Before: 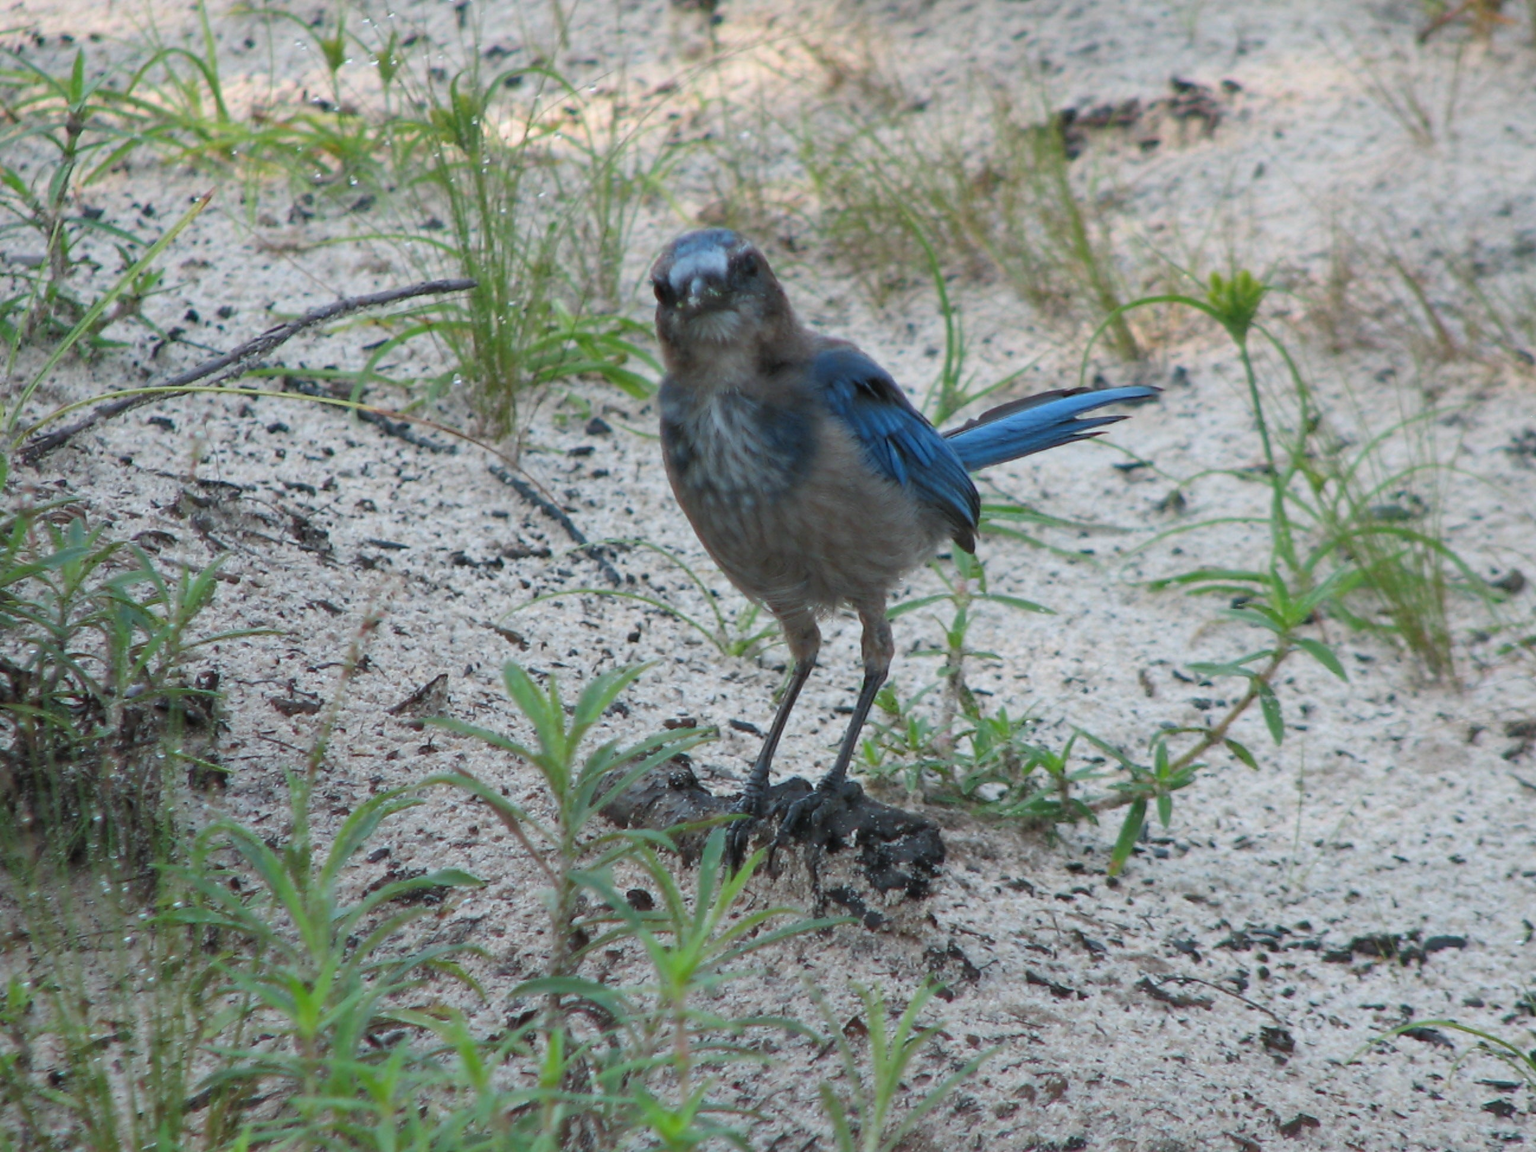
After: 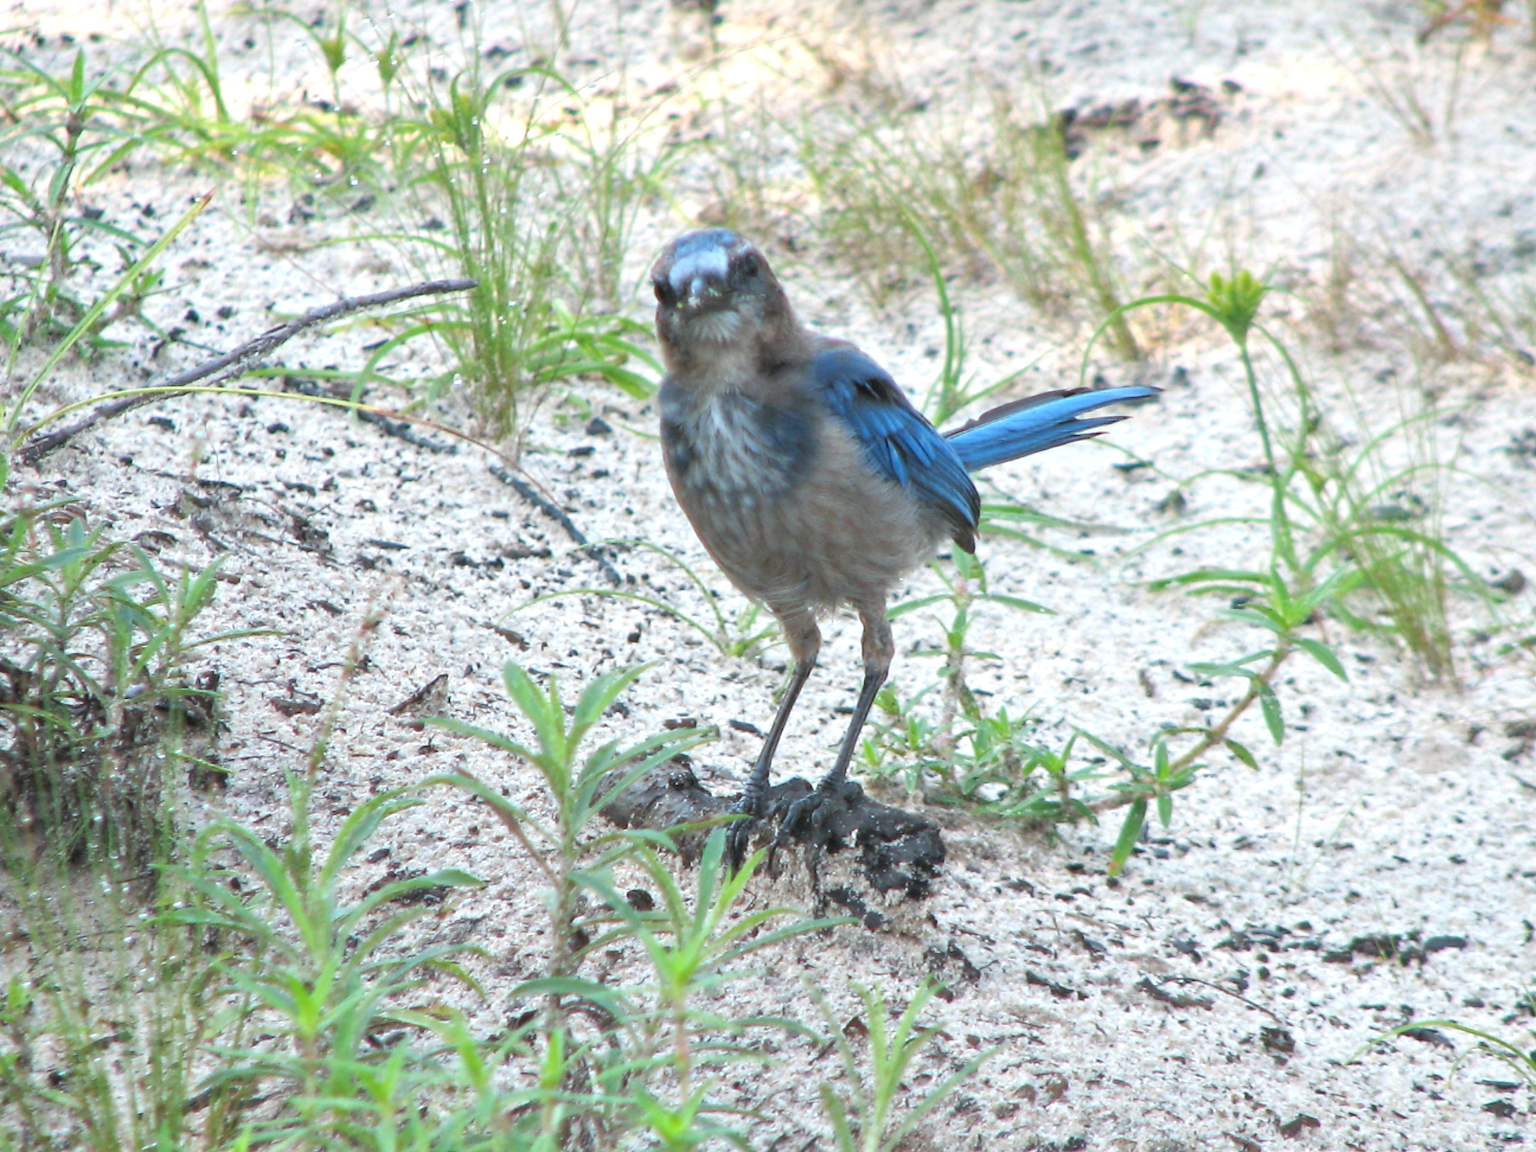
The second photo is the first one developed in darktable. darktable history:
tone equalizer: -8 EV -0.002 EV, -7 EV 0.005 EV, -6 EV -0.009 EV, -5 EV 0.011 EV, -4 EV -0.012 EV, -3 EV 0.007 EV, -2 EV -0.062 EV, -1 EV -0.293 EV, +0 EV -0.582 EV, smoothing diameter 2%, edges refinement/feathering 20, mask exposure compensation -1.57 EV, filter diffusion 5
exposure: exposure 1.16 EV, compensate exposure bias true, compensate highlight preservation false
